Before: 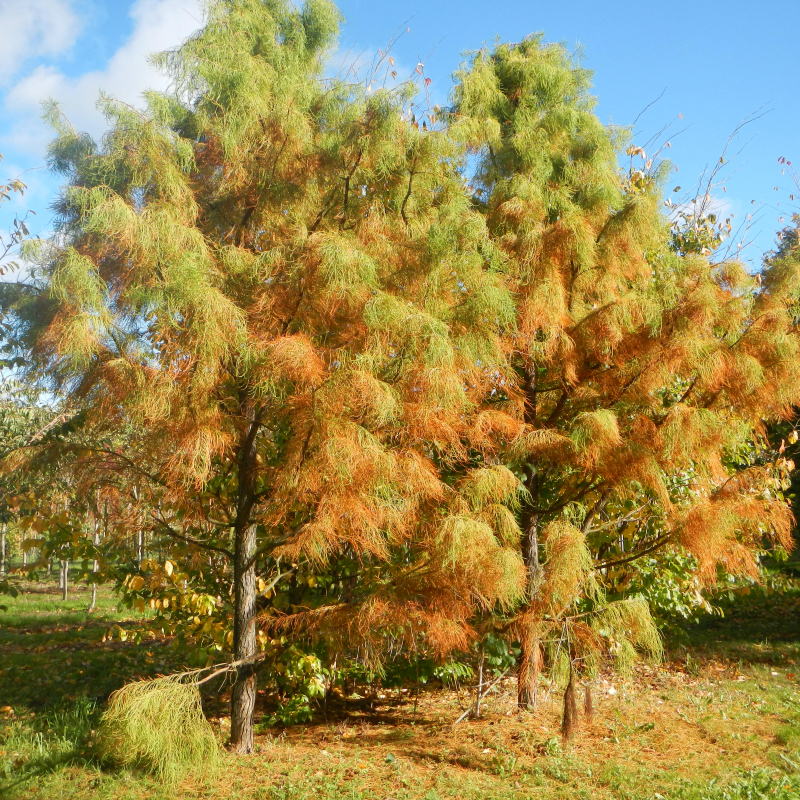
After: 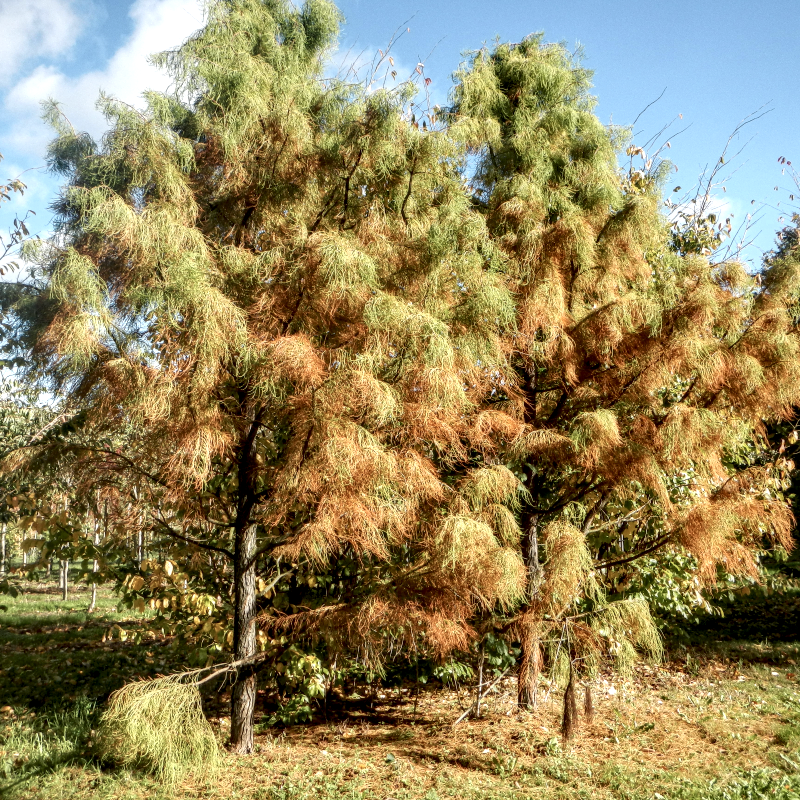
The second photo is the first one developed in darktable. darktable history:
local contrast: highlights 17%, detail 185%
color correction: highlights b* 0.037, saturation 0.778
